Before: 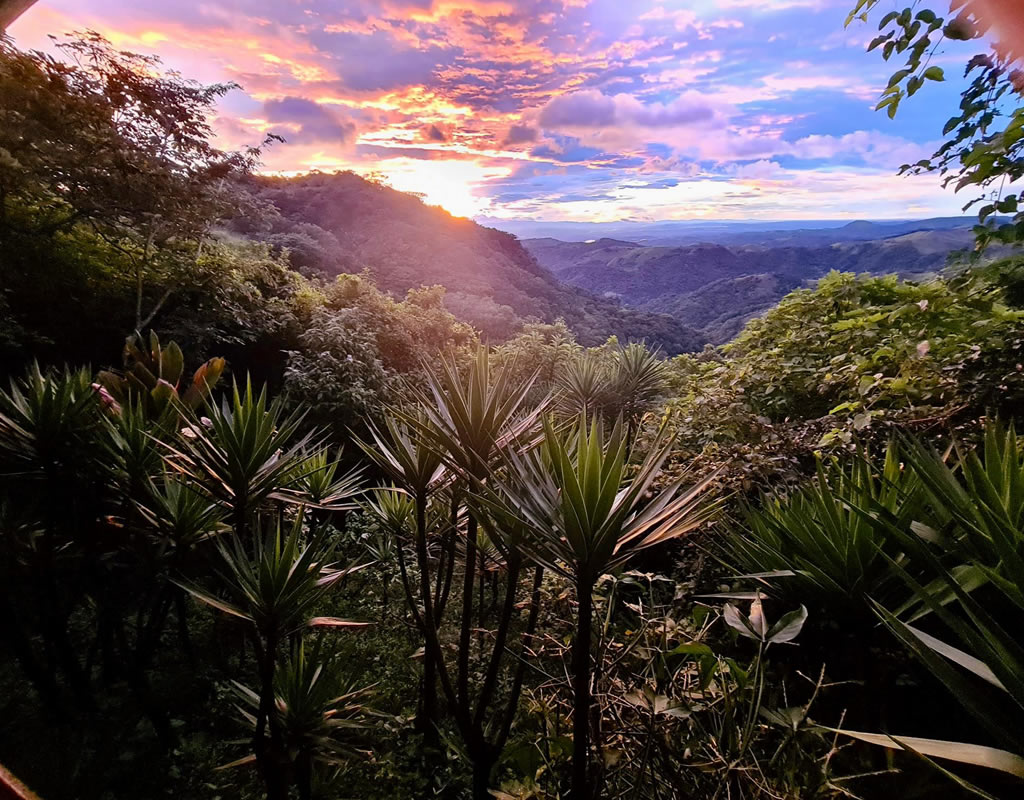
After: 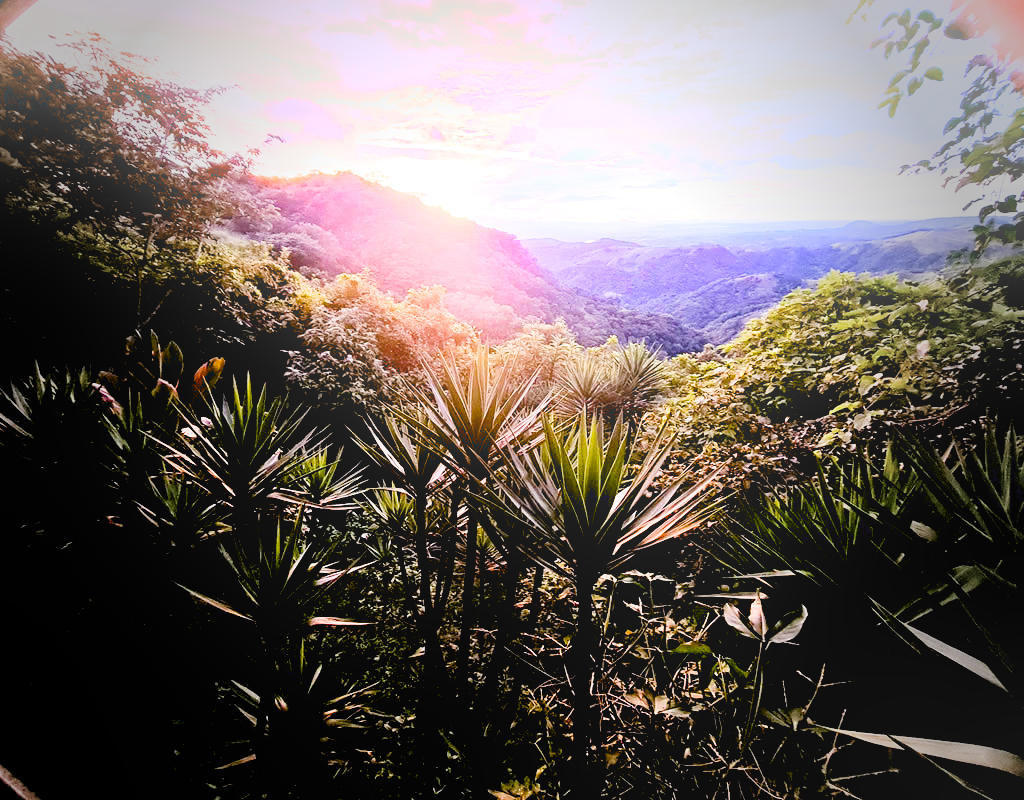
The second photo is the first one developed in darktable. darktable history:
exposure: black level correction 0.016, exposure 1.774 EV, compensate highlight preservation false
vignetting: fall-off start 64.63%, center (-0.034, 0.148), width/height ratio 0.881
filmic rgb: black relative exposure -5 EV, hardness 2.88, contrast 1.2, highlights saturation mix -30%
bloom: on, module defaults
contrast brightness saturation: contrast 0.07, brightness -0.13, saturation 0.06
